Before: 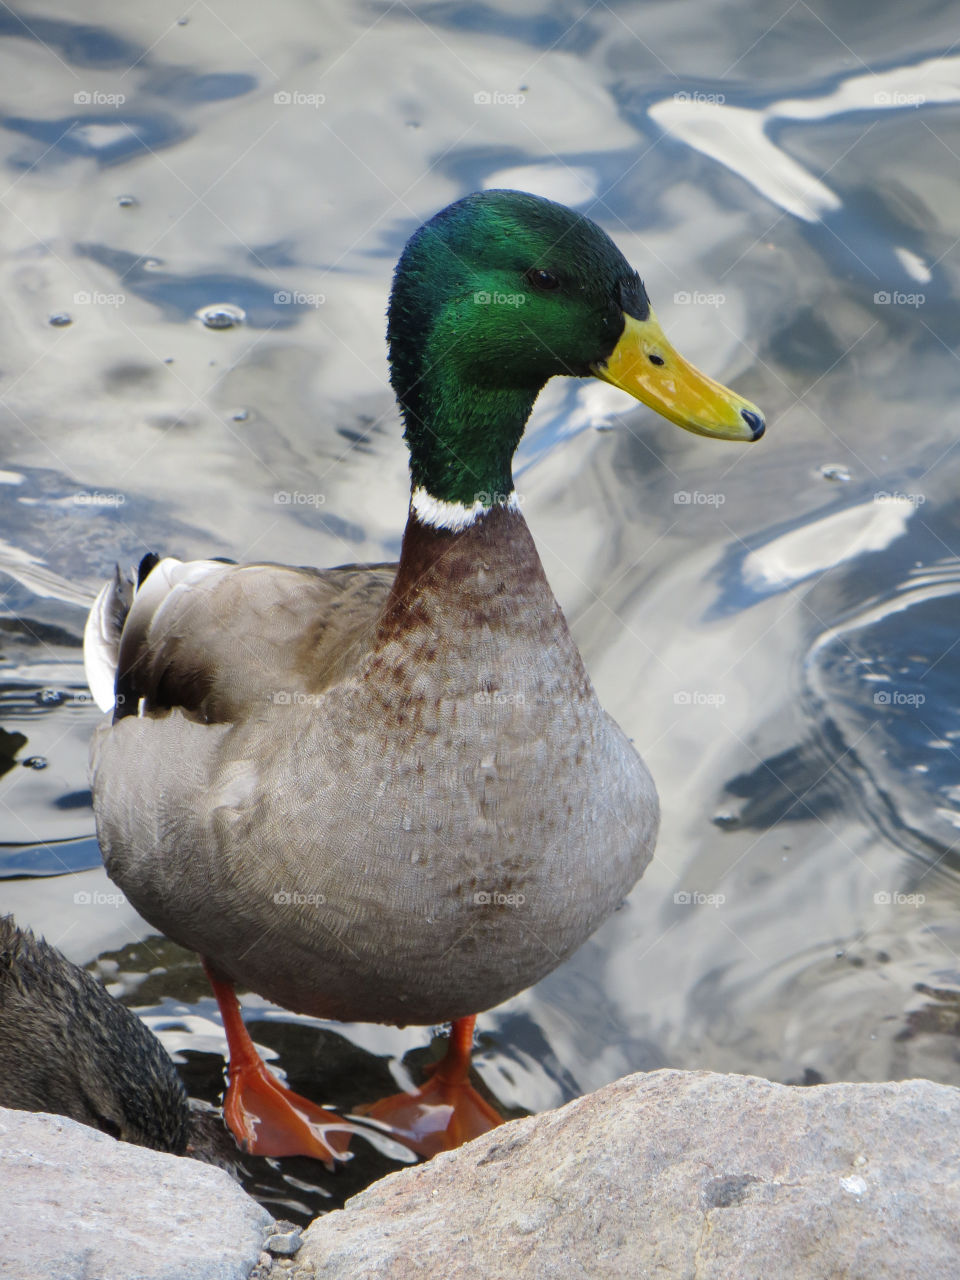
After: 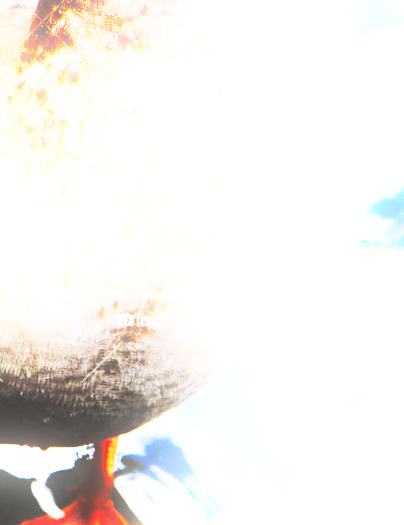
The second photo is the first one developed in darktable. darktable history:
exposure: black level correction 0.001, exposure 0.5 EV, compensate exposure bias true, compensate highlight preservation false
crop: left 37.221%, top 45.169%, right 20.63%, bottom 13.777%
bloom: size 5%, threshold 95%, strength 15%
base curve: curves: ch0 [(0, 0.015) (0.085, 0.116) (0.134, 0.298) (0.19, 0.545) (0.296, 0.764) (0.599, 0.982) (1, 1)], preserve colors none
rgb curve: curves: ch0 [(0, 0) (0.284, 0.292) (0.505, 0.644) (1, 1)], compensate middle gray true
